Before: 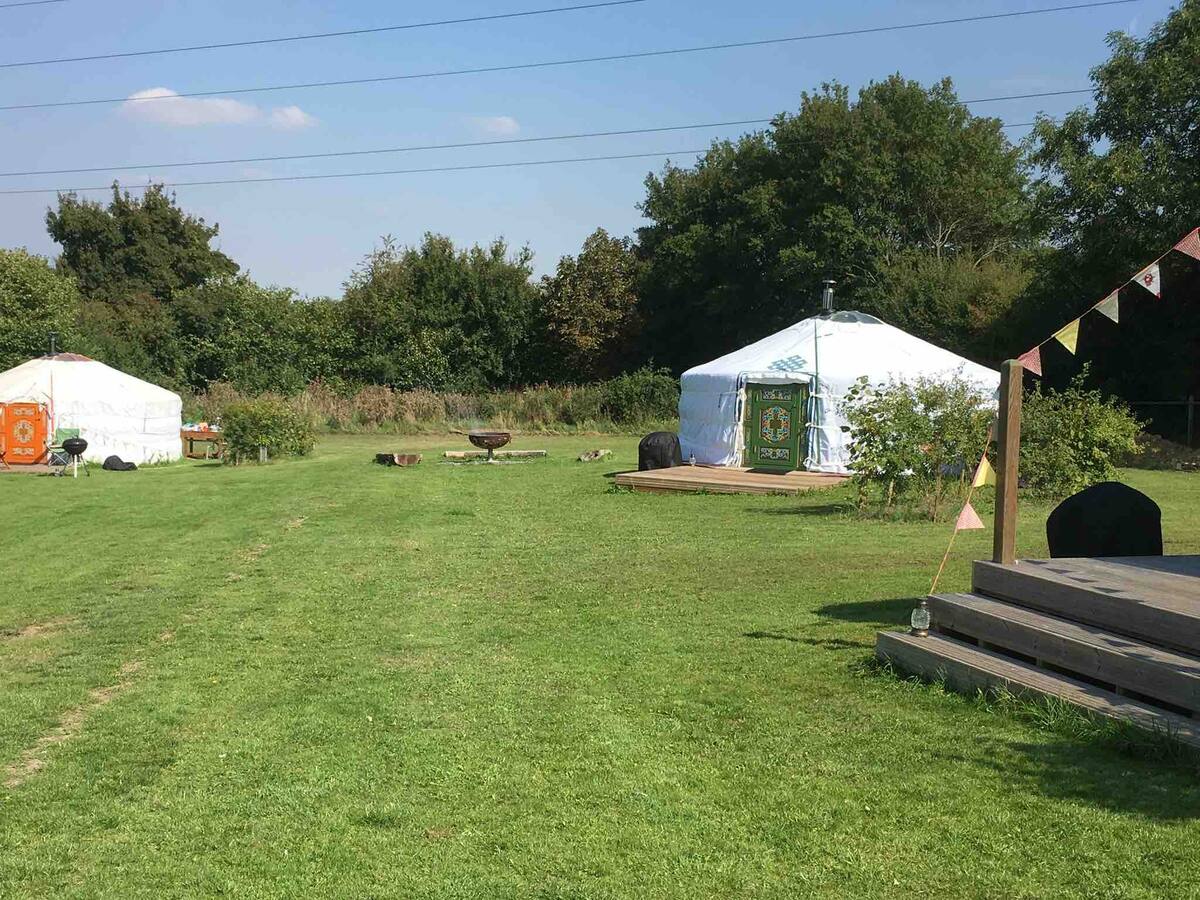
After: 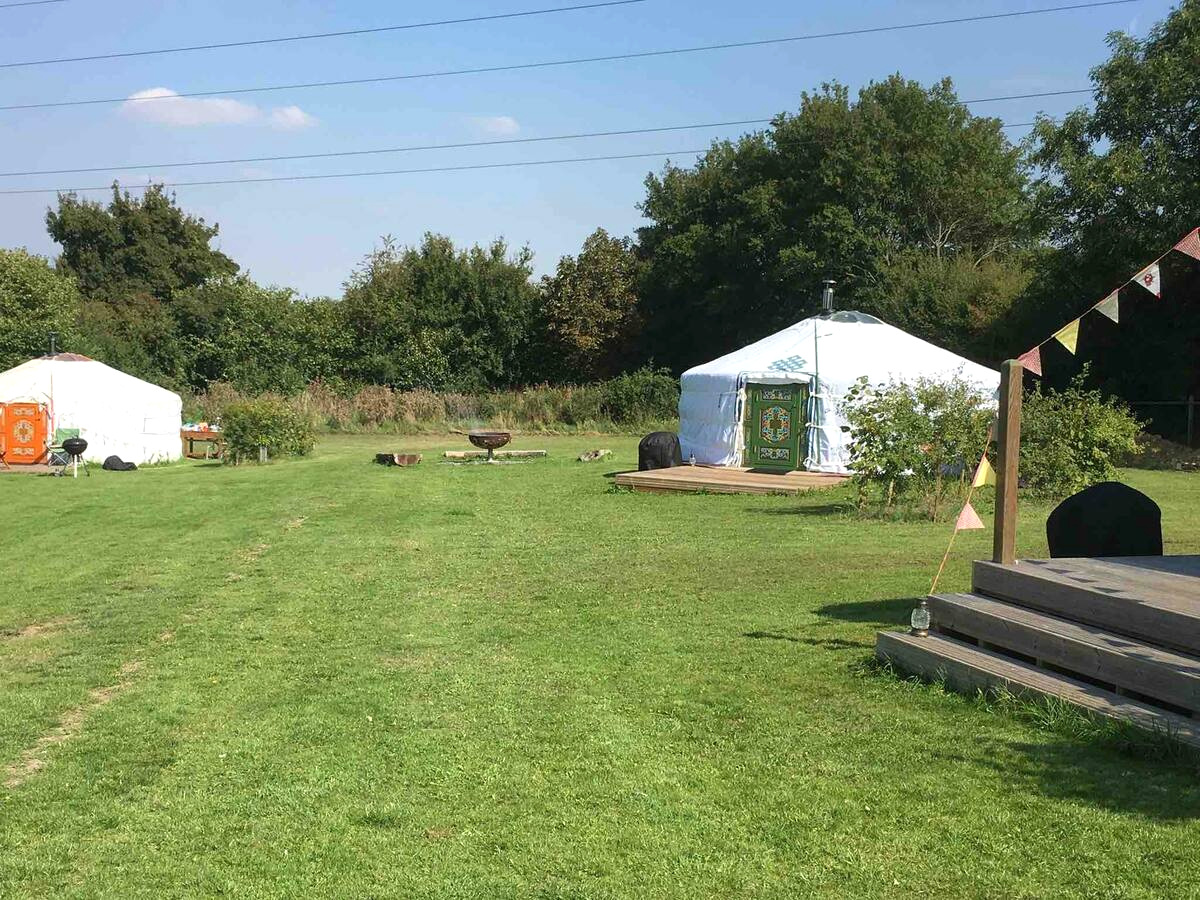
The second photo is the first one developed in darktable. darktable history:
exposure: exposure 0.187 EV, compensate highlight preservation false
